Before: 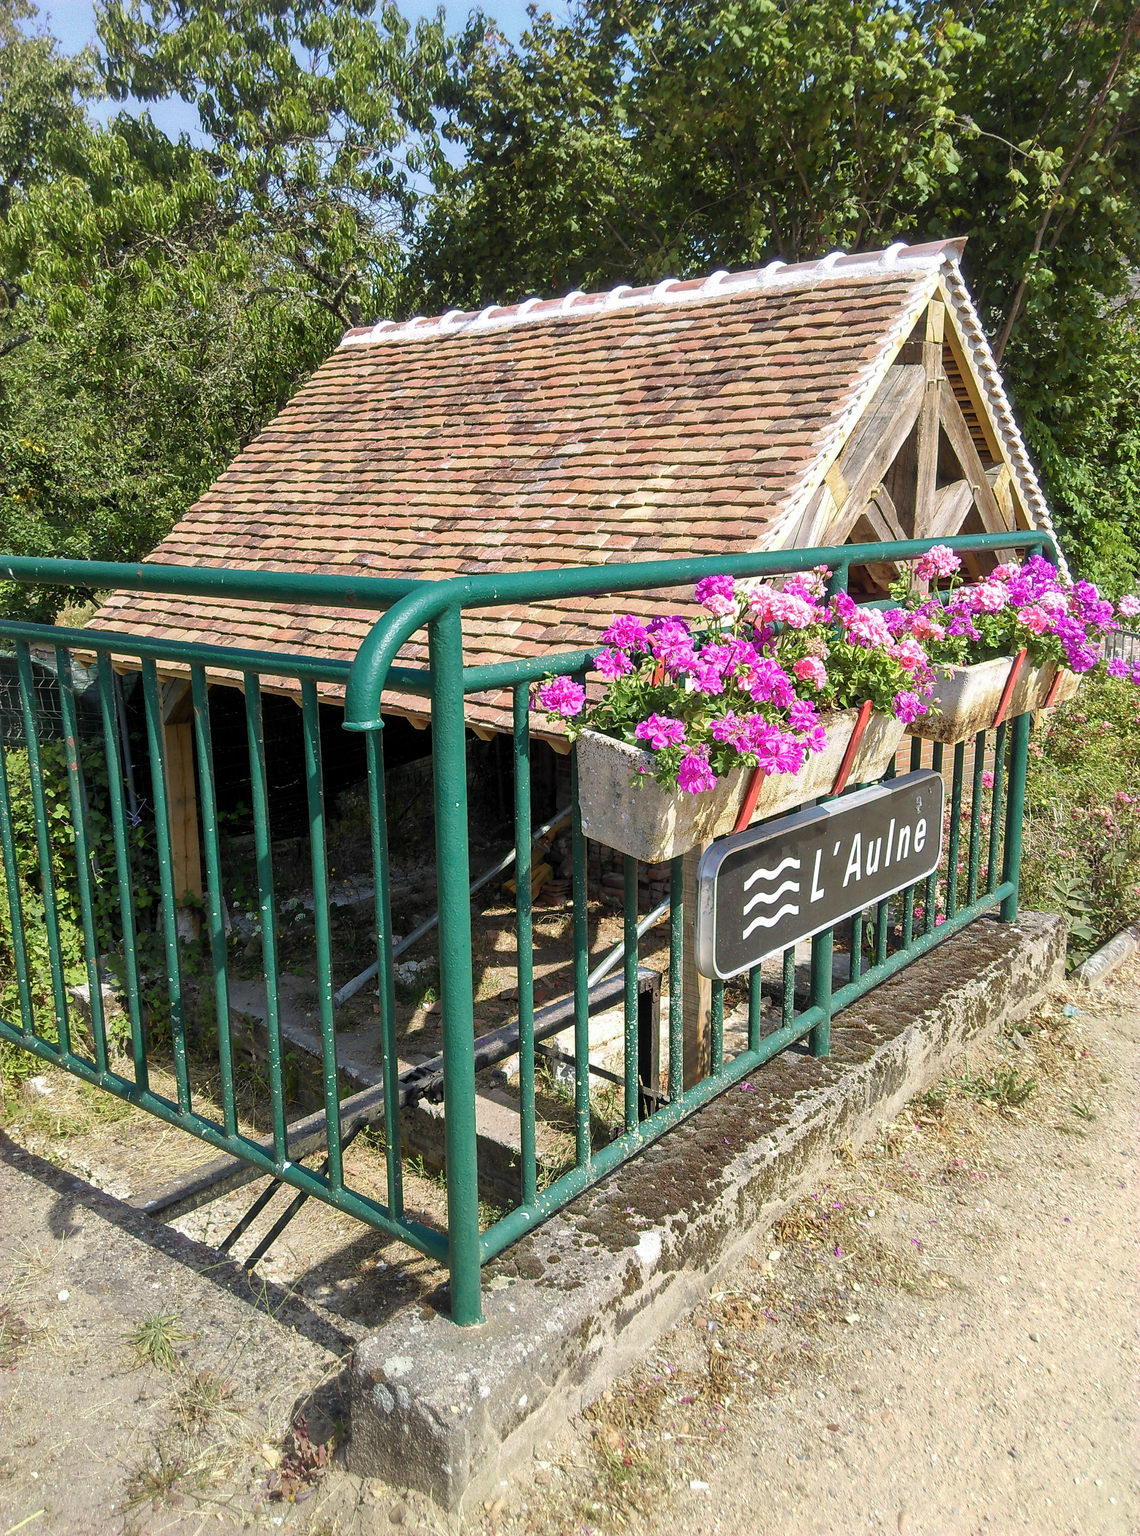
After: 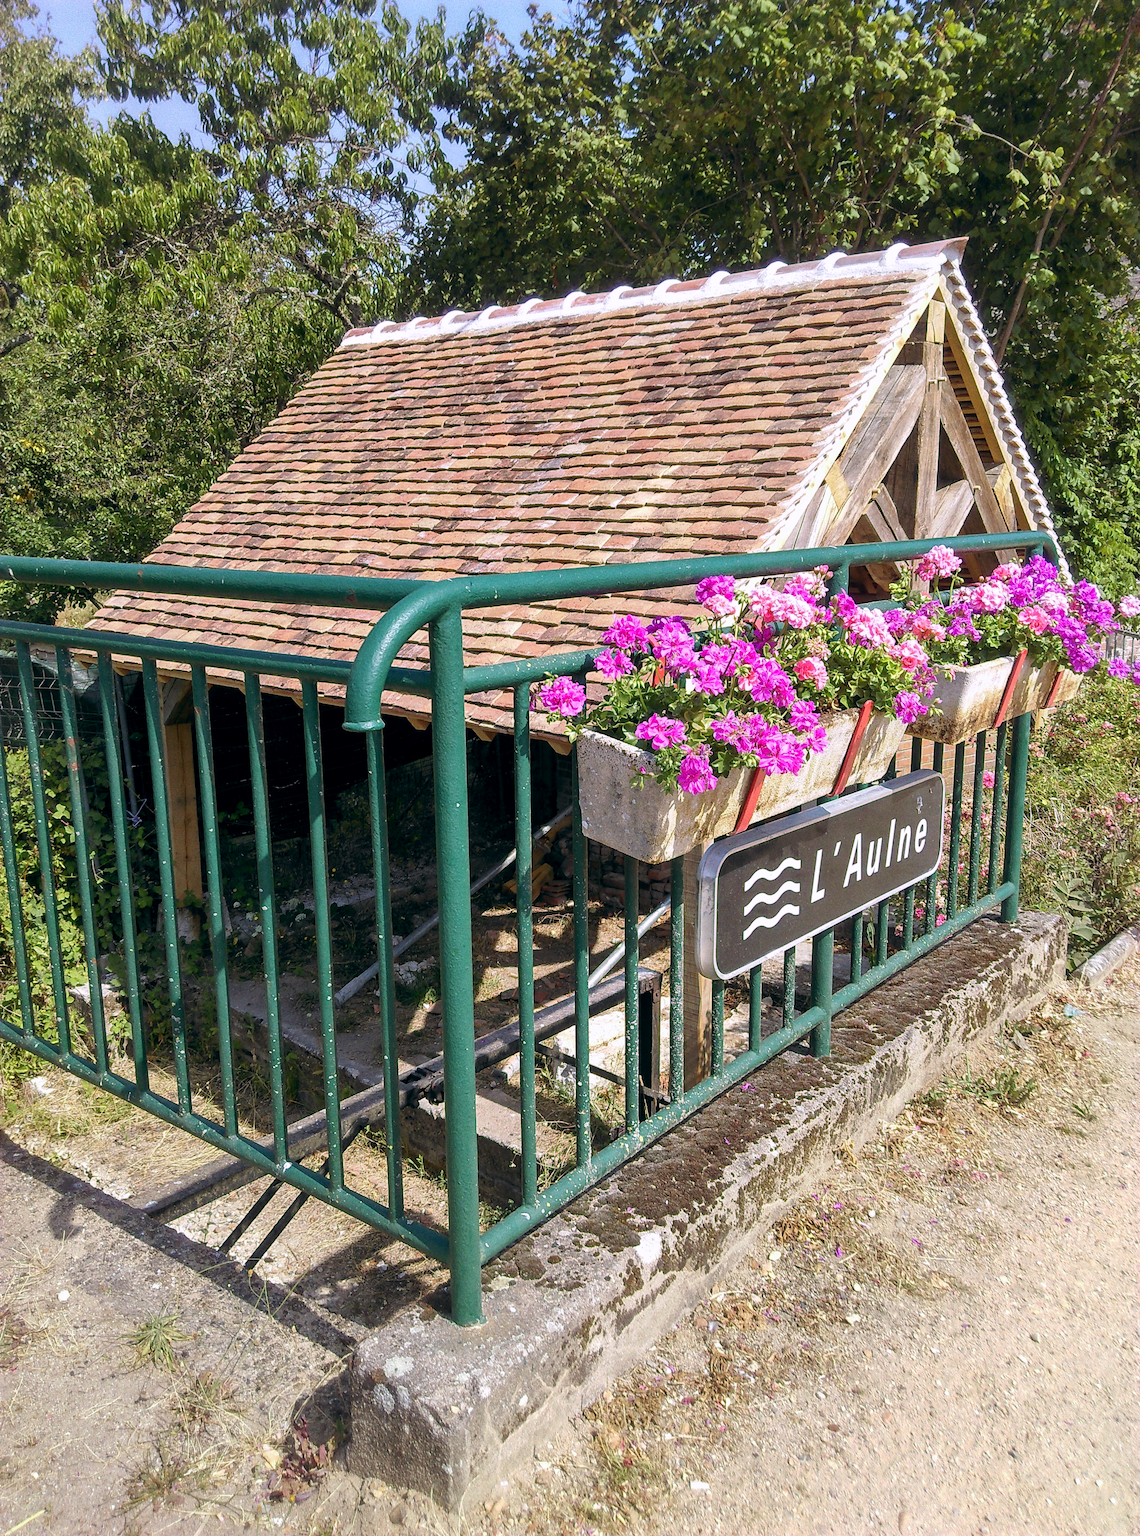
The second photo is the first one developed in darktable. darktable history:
white balance: red 0.984, blue 1.059
color balance: lift [0.998, 0.998, 1.001, 1.002], gamma [0.995, 1.025, 0.992, 0.975], gain [0.995, 1.02, 0.997, 0.98]
grain: coarseness 0.47 ISO
